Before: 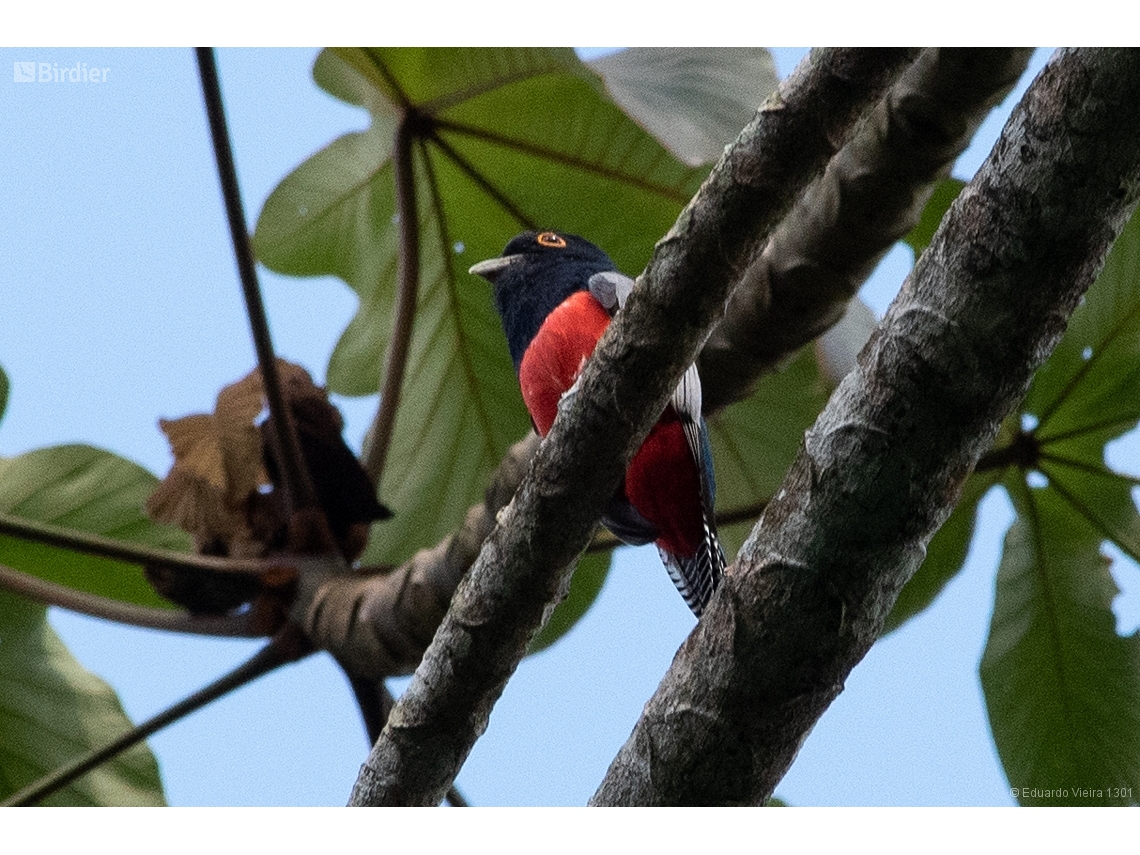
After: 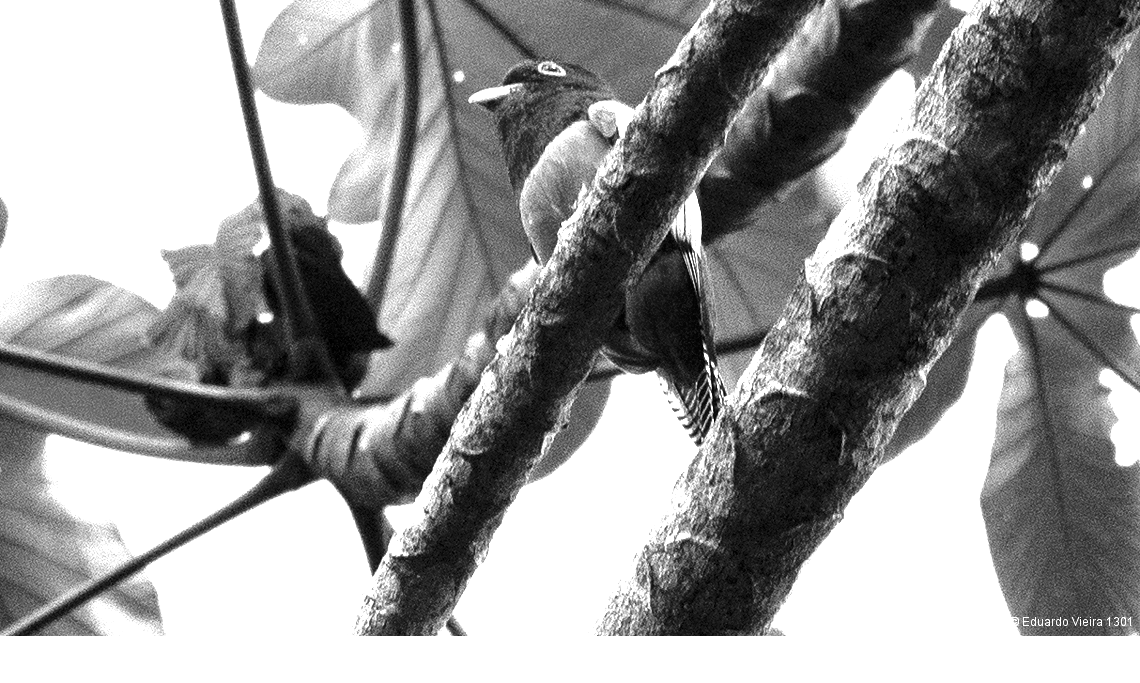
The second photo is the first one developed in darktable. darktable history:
crop and rotate: top 20.07%
exposure: exposure 1.164 EV, compensate highlight preservation false
tone equalizer: -8 EV -0.441 EV, -7 EV -0.405 EV, -6 EV -0.303 EV, -5 EV -0.253 EV, -3 EV 0.252 EV, -2 EV 0.341 EV, -1 EV 0.372 EV, +0 EV 0.428 EV
color calibration: output gray [0.25, 0.35, 0.4, 0], illuminant as shot in camera, x 0.483, y 0.431, temperature 2436.81 K
